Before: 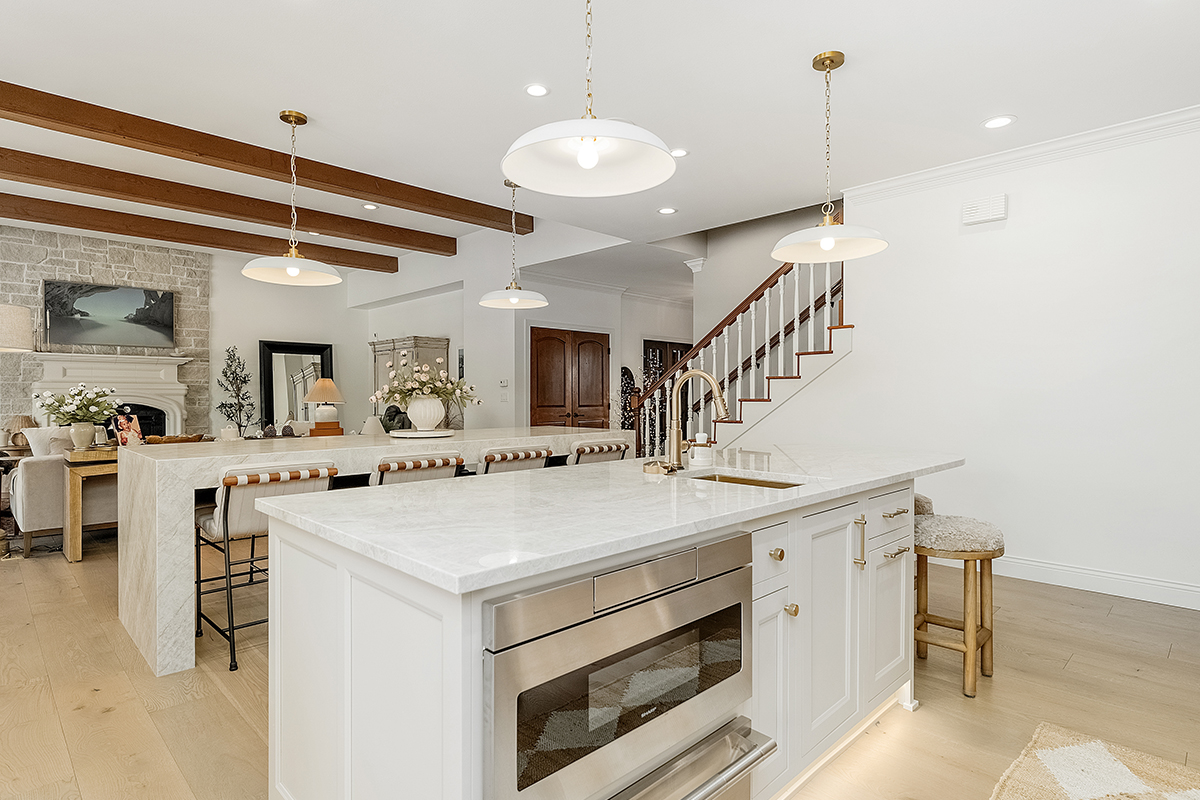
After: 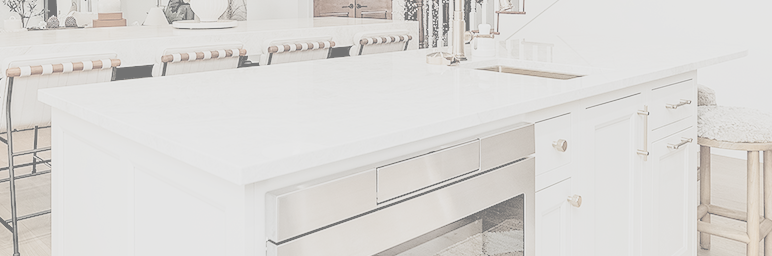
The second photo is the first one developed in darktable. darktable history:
contrast brightness saturation: contrast -0.32, brightness 0.75, saturation -0.78
exposure: black level correction 0, exposure 0.7 EV, compensate exposure bias true, compensate highlight preservation false
filmic rgb: black relative exposure -5 EV, hardness 2.88, contrast 1.3, highlights saturation mix -30%
crop: left 18.091%, top 51.13%, right 17.525%, bottom 16.85%
tone equalizer: -7 EV 0.15 EV, -6 EV 0.6 EV, -5 EV 1.15 EV, -4 EV 1.33 EV, -3 EV 1.15 EV, -2 EV 0.6 EV, -1 EV 0.15 EV, mask exposure compensation -0.5 EV
